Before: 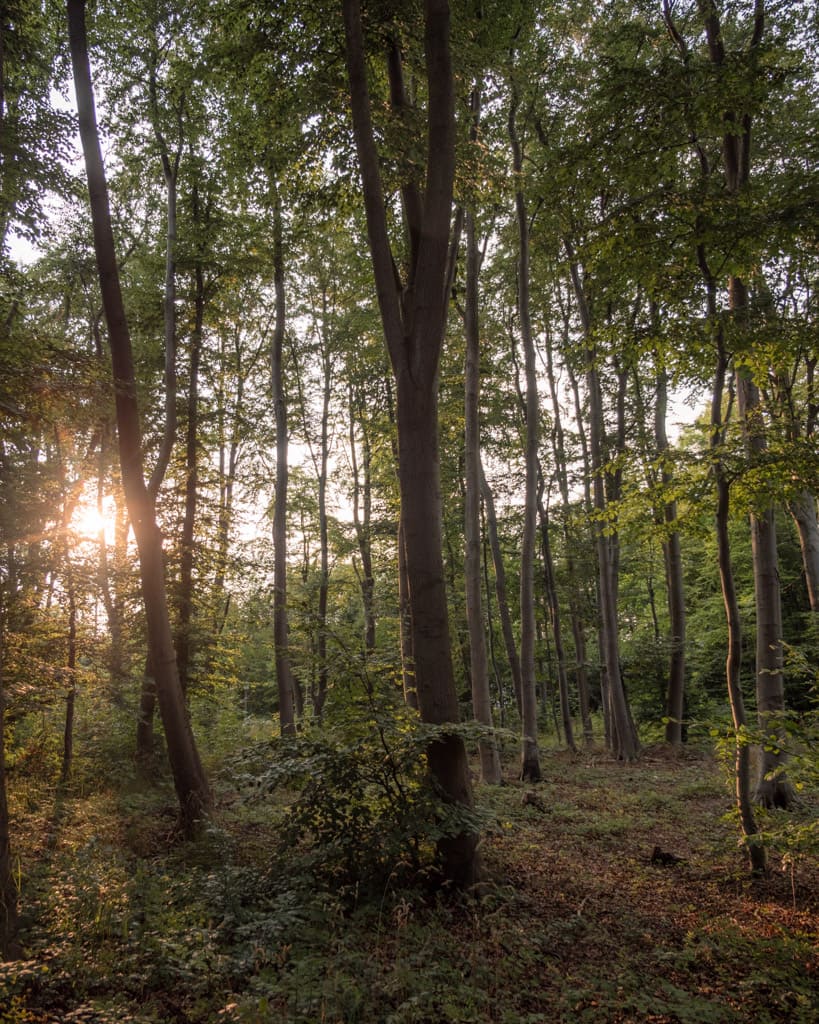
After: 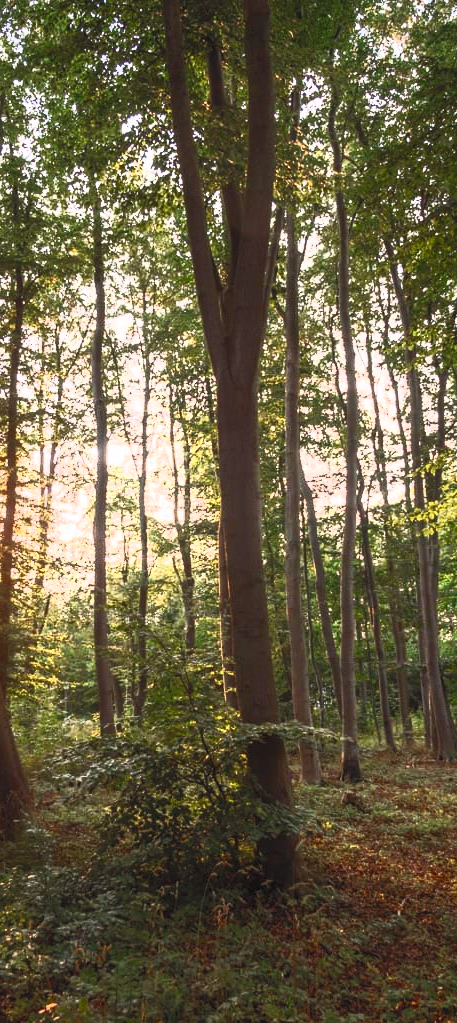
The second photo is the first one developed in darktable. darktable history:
crop: left 22%, right 22.112%, bottom 0.004%
color zones: curves: ch0 [(0, 0.5) (0.125, 0.4) (0.25, 0.5) (0.375, 0.4) (0.5, 0.4) (0.625, 0.35) (0.75, 0.35) (0.875, 0.5)]; ch1 [(0, 0.35) (0.125, 0.45) (0.25, 0.35) (0.375, 0.35) (0.5, 0.35) (0.625, 0.35) (0.75, 0.45) (0.875, 0.35)]; ch2 [(0, 0.6) (0.125, 0.5) (0.25, 0.5) (0.375, 0.6) (0.5, 0.6) (0.625, 0.5) (0.75, 0.5) (0.875, 0.5)]
contrast brightness saturation: contrast 1, brightness 0.992, saturation 0.992
